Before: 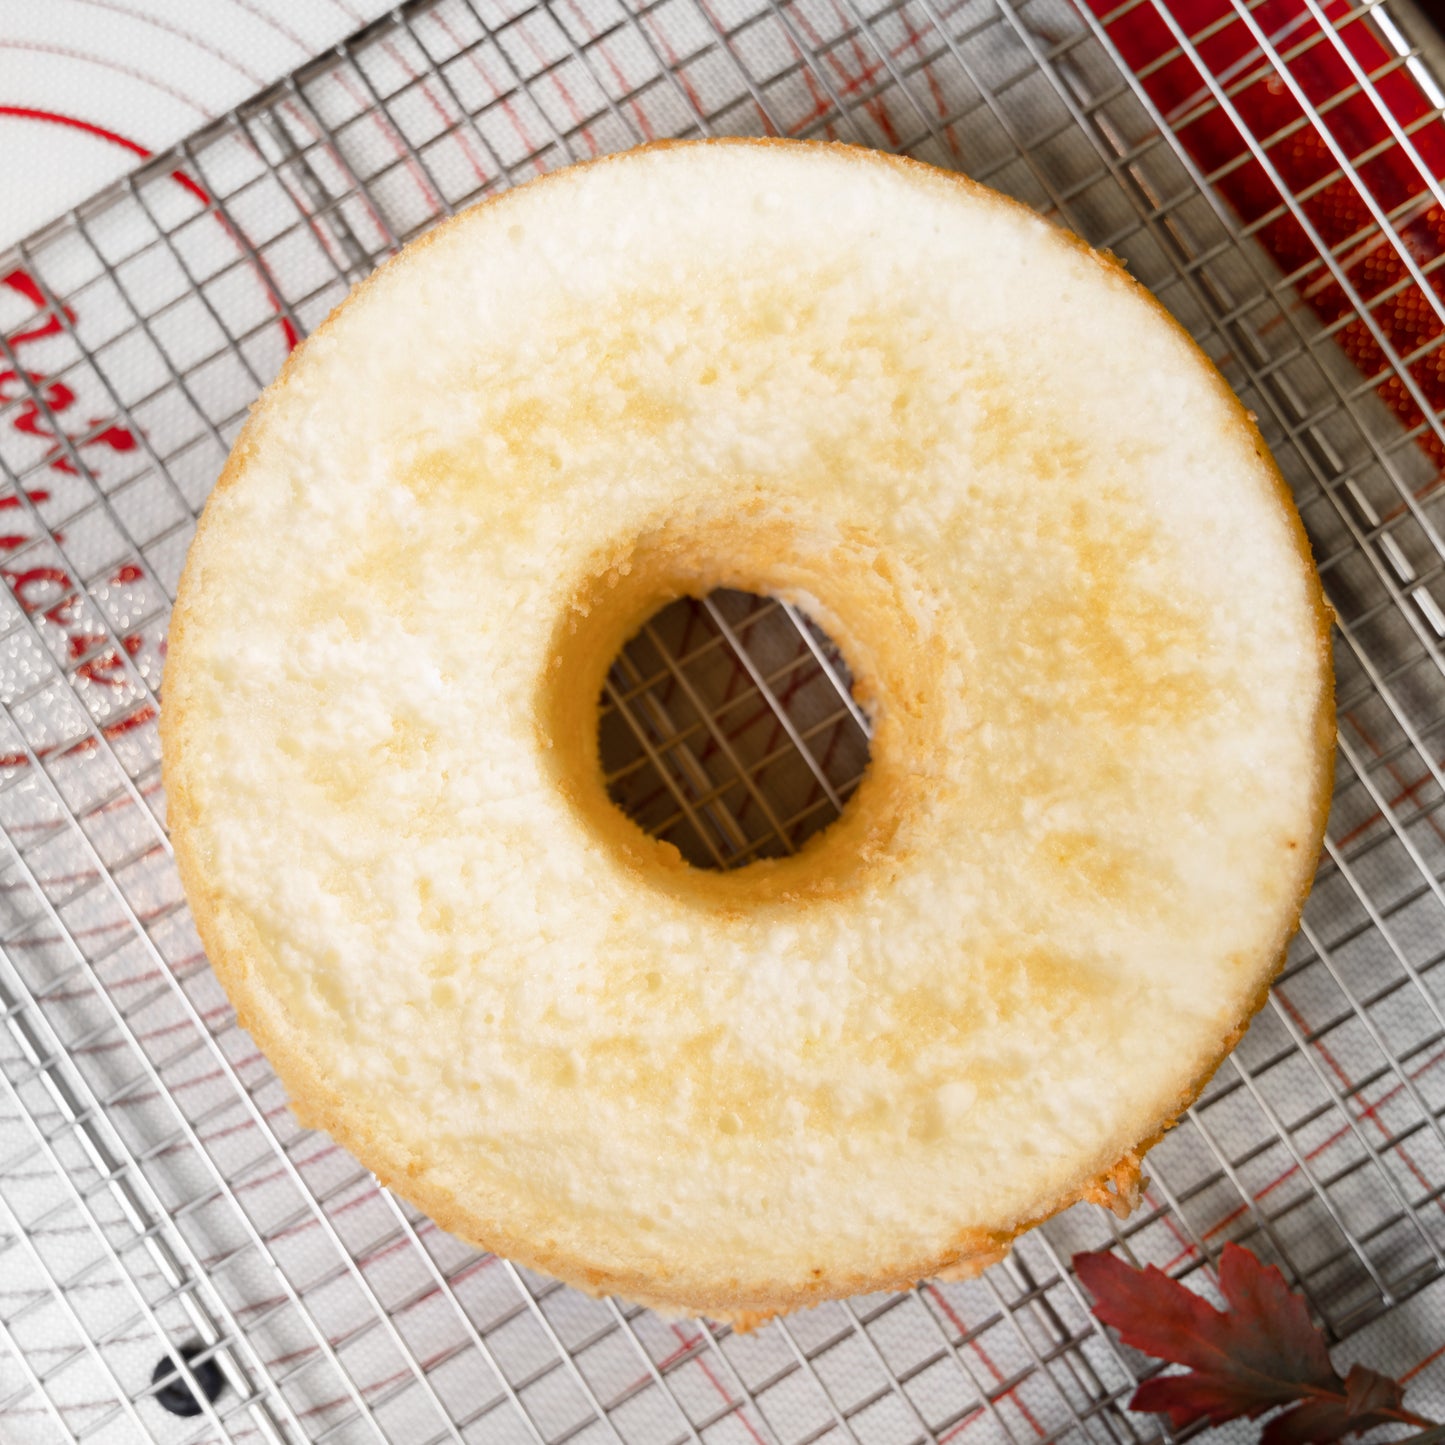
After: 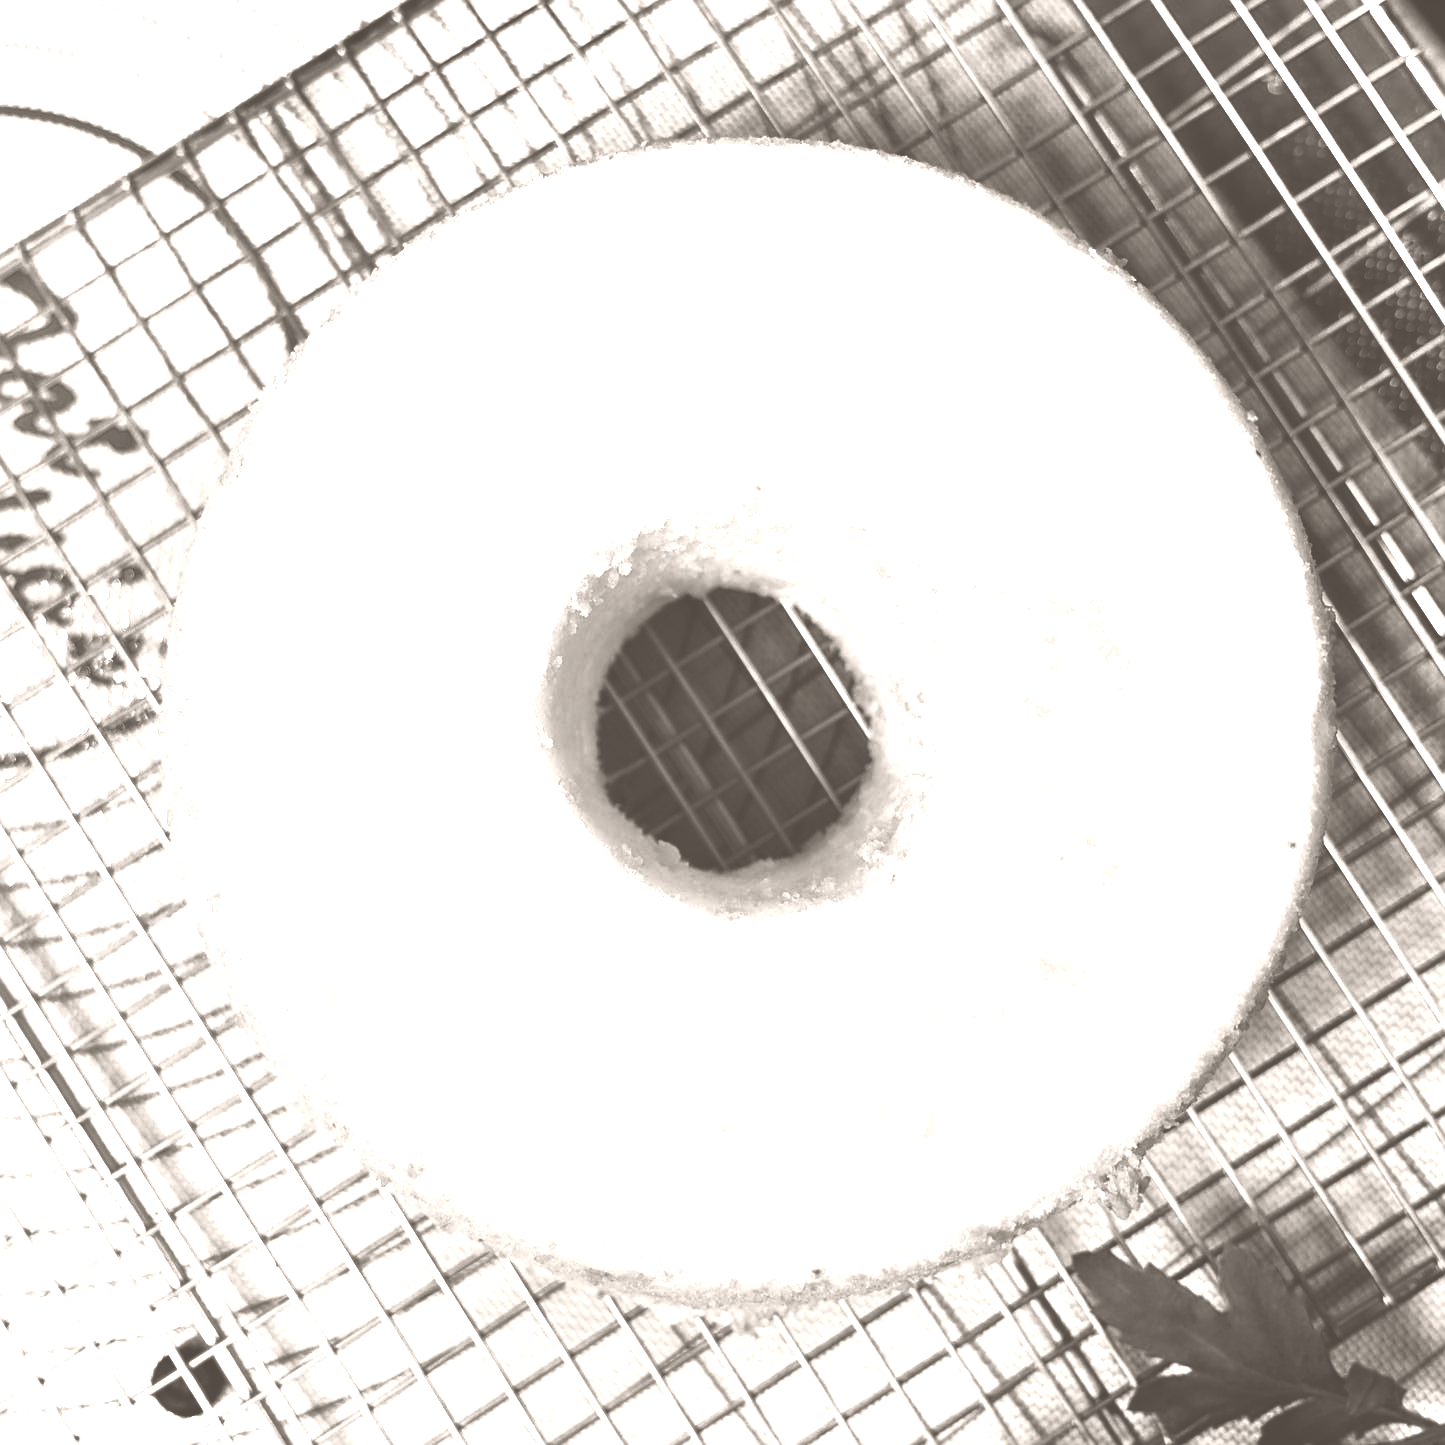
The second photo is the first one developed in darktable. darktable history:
contrast brightness saturation: contrast 0.24, brightness -0.24, saturation 0.14
colorize: hue 34.49°, saturation 35.33%, source mix 100%, lightness 55%, version 1
shadows and highlights: soften with gaussian
sharpen: radius 1.967
